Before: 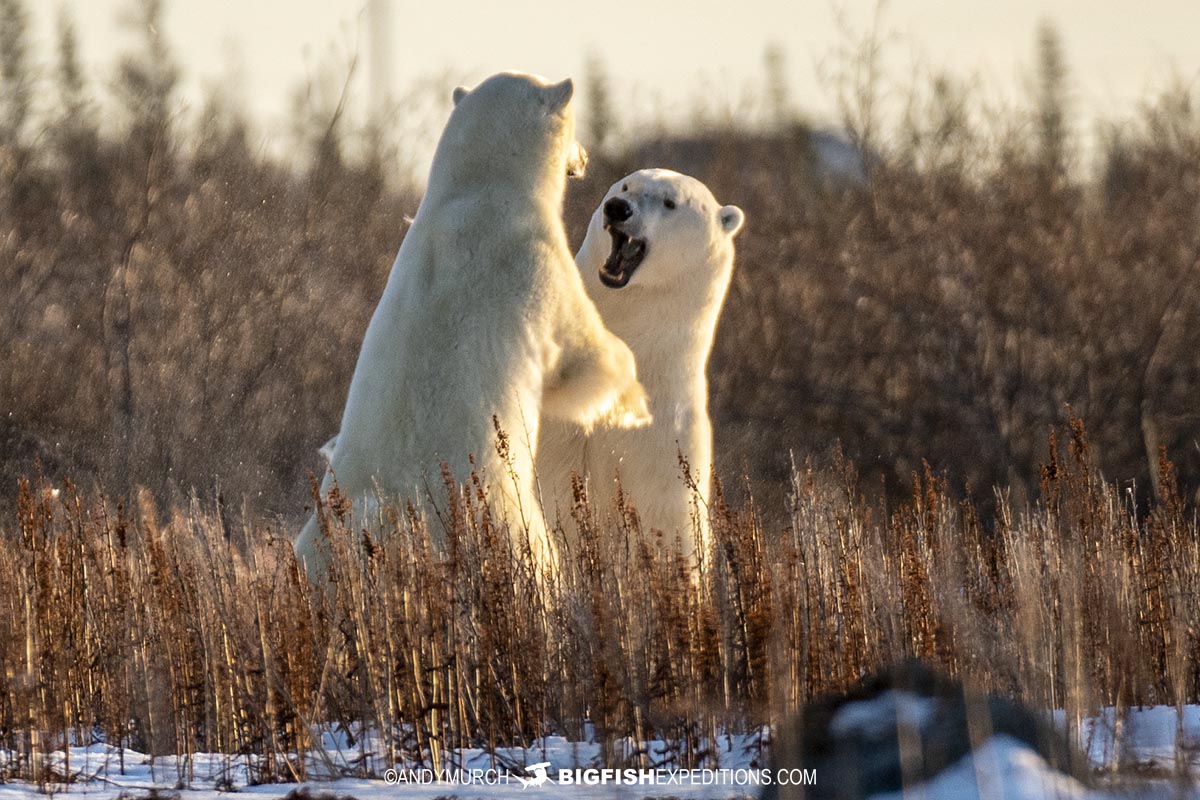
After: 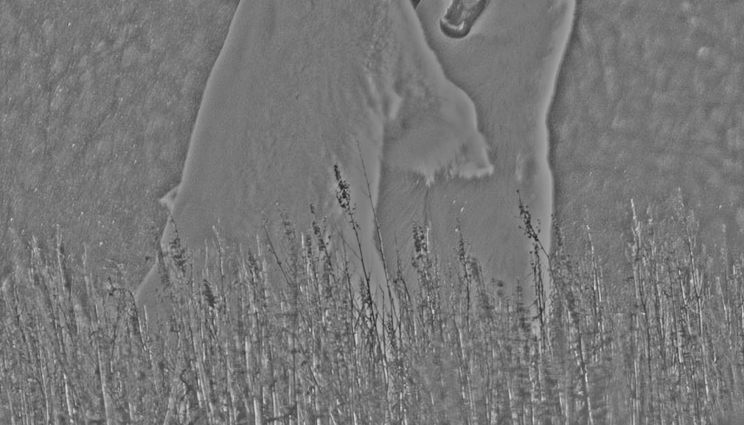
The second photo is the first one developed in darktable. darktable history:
highpass: sharpness 25.84%, contrast boost 14.94%
crop: left 13.312%, top 31.28%, right 24.627%, bottom 15.582%
local contrast: on, module defaults
